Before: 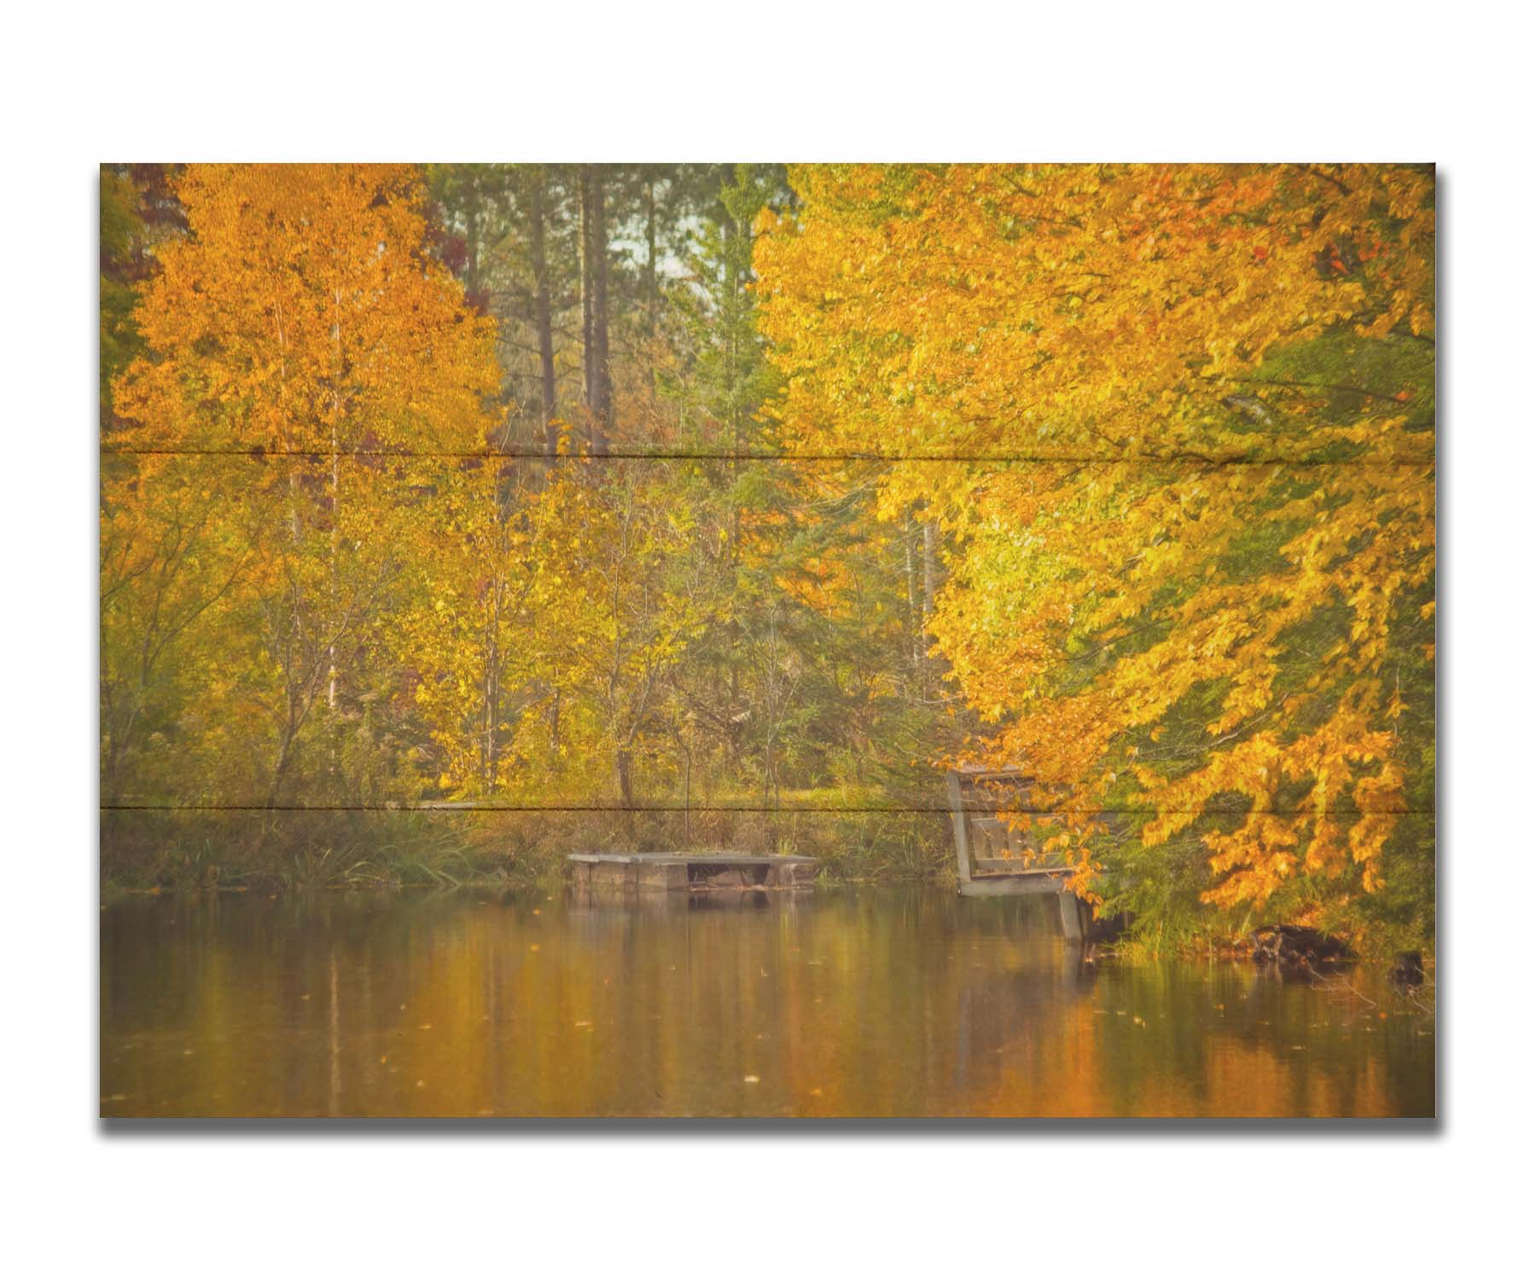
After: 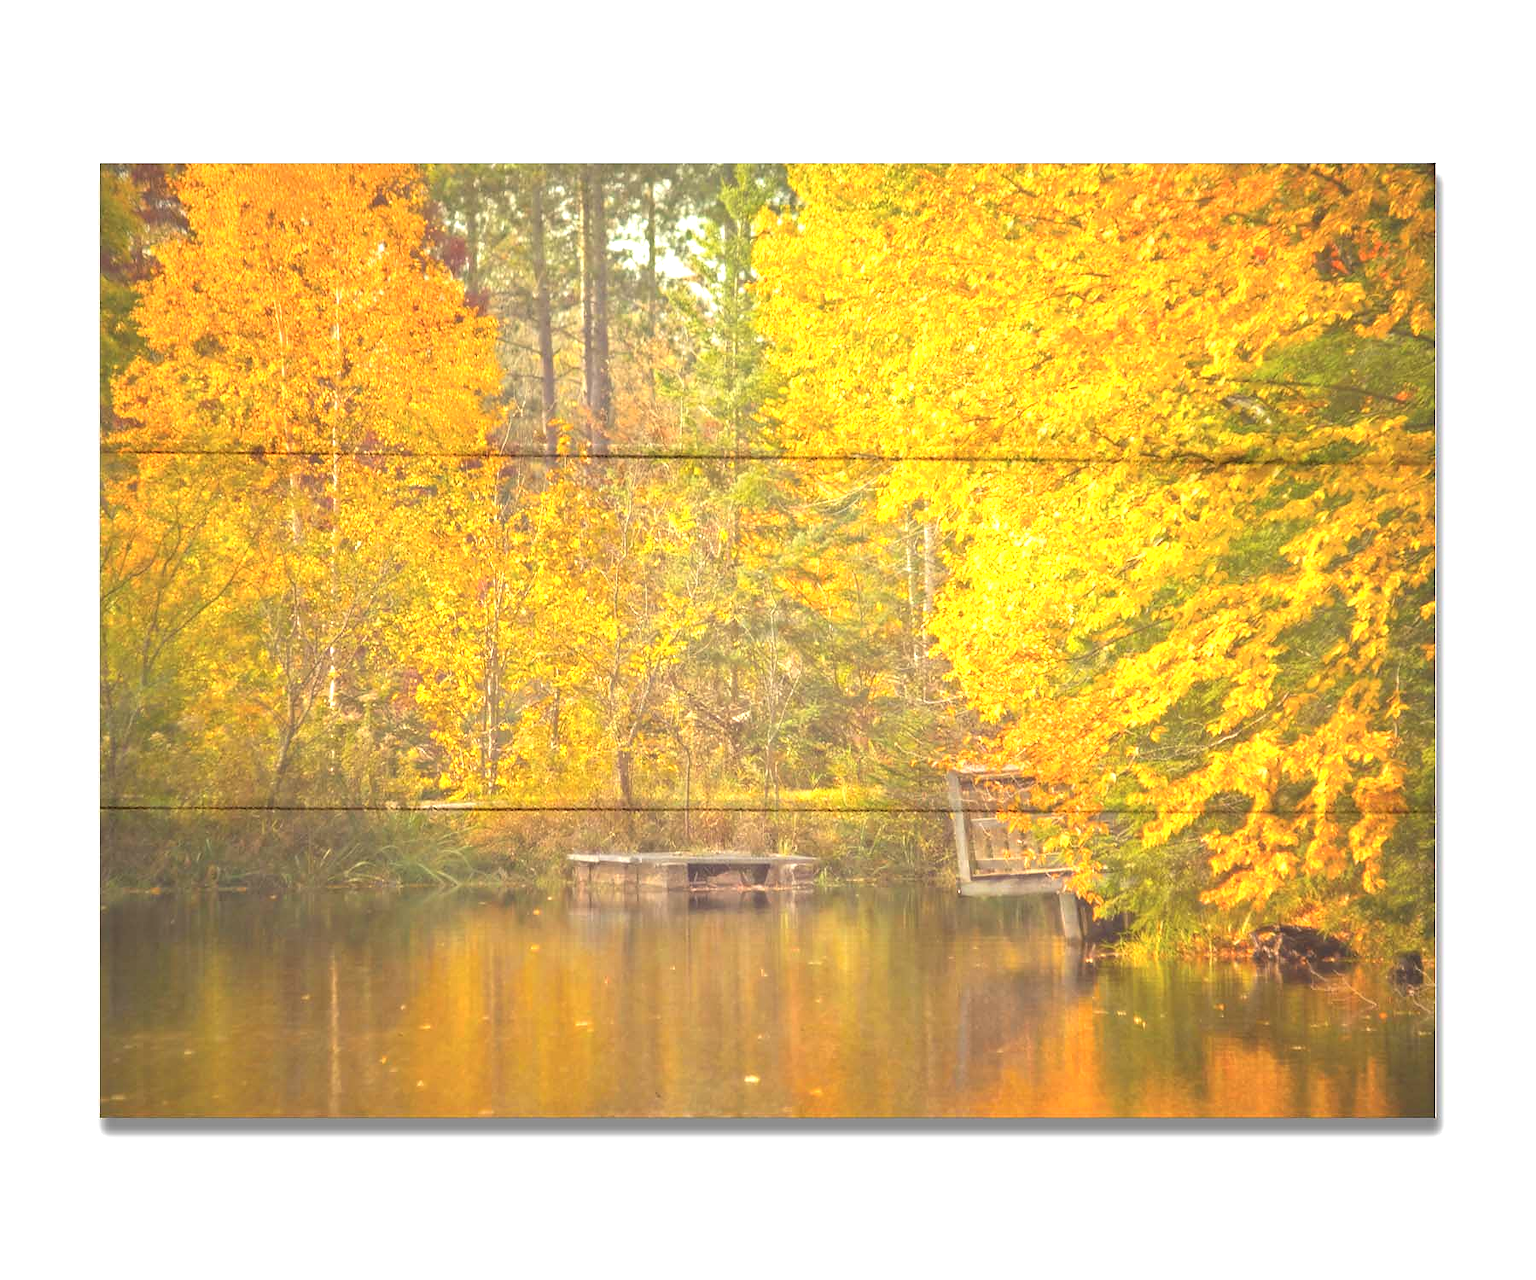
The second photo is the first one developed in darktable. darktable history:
base curve: curves: ch0 [(0, 0) (0.303, 0.277) (1, 1)], preserve colors none
exposure: black level correction 0, exposure 1.123 EV, compensate highlight preservation false
sharpen: radius 1.037, threshold 1.025
